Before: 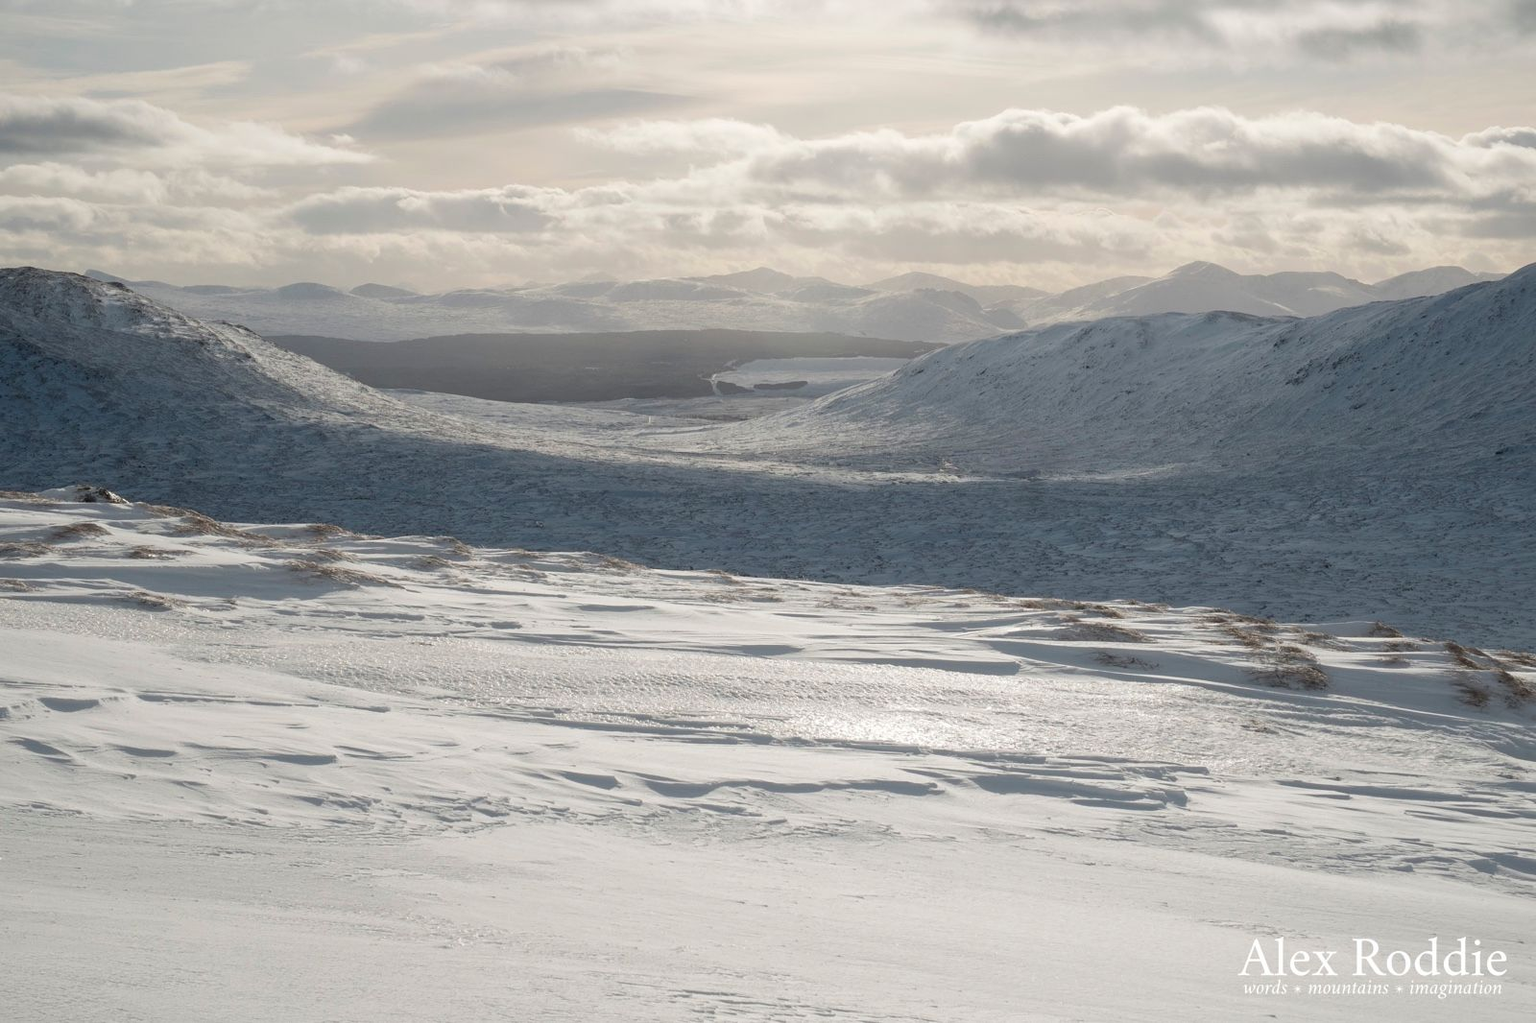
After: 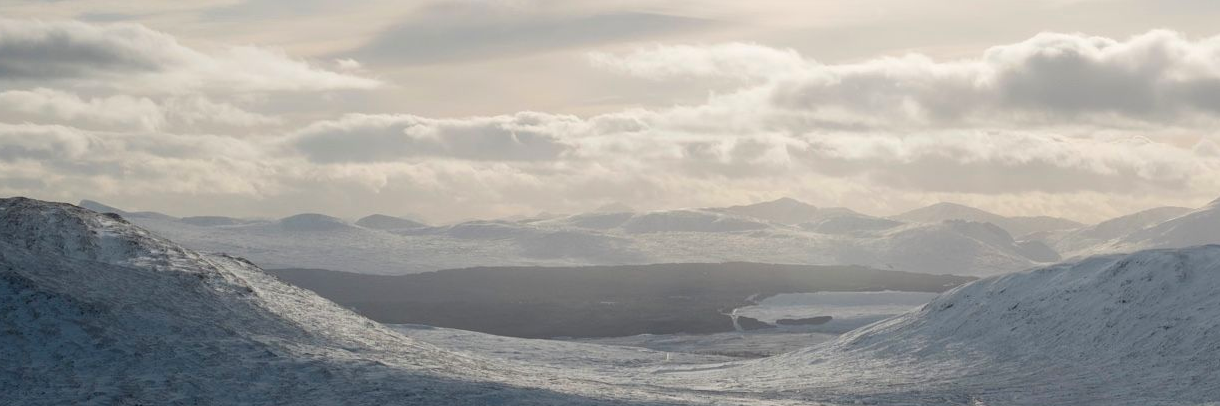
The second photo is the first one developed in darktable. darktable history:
crop: left 0.579%, top 7.627%, right 23.167%, bottom 54.275%
contrast brightness saturation: saturation 0.1
